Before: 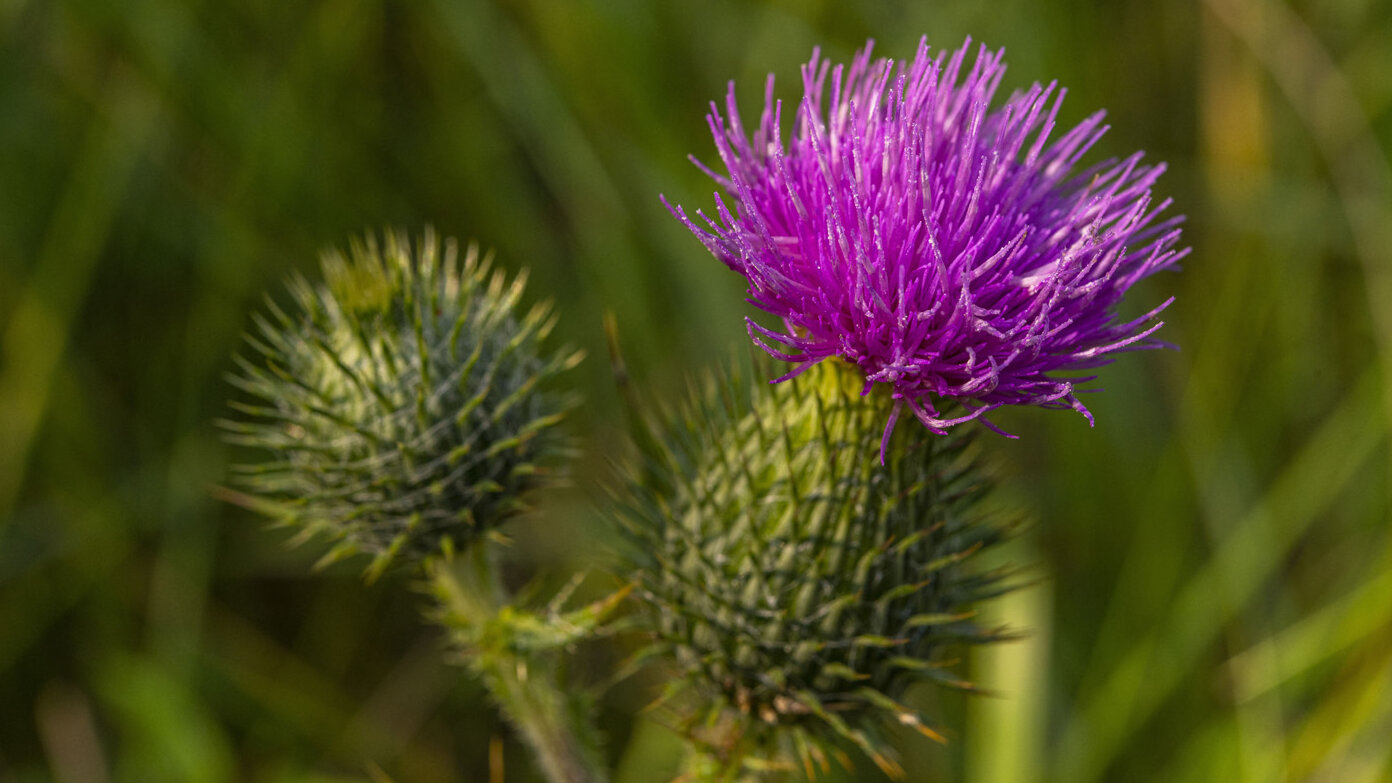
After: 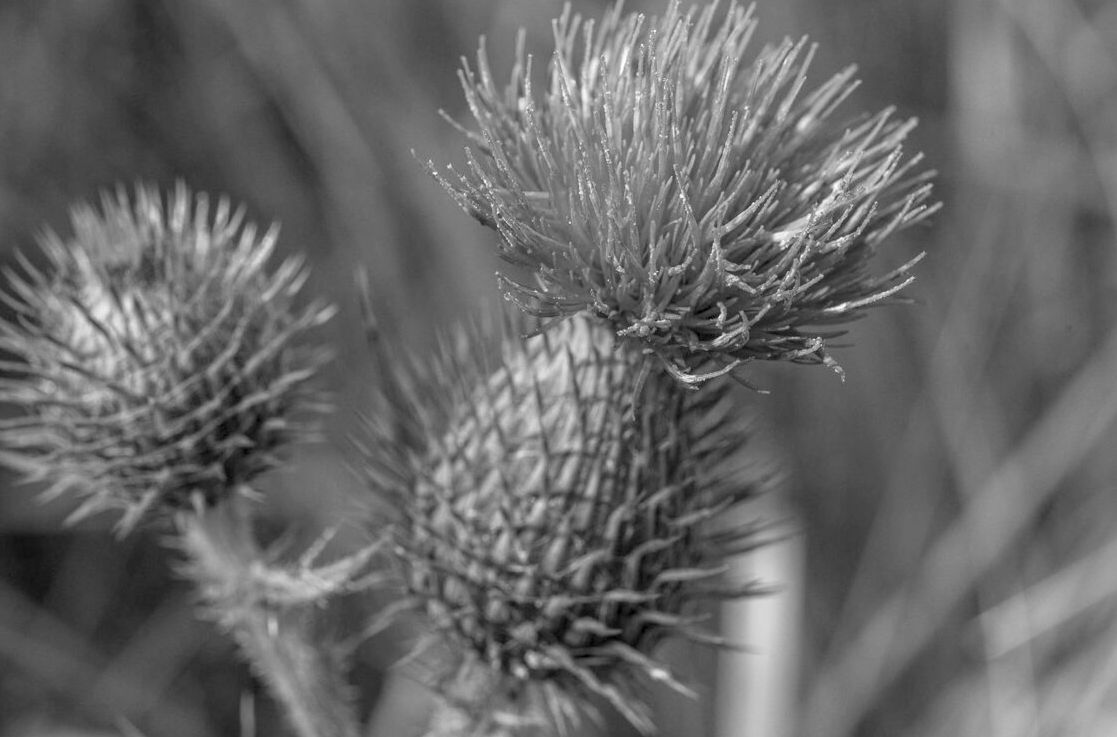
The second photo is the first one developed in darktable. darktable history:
crop and rotate: left 17.959%, top 5.771%, right 1.742%
monochrome: on, module defaults
white balance: red 1.05, blue 1.072
levels: black 3.83%, white 90.64%, levels [0.044, 0.416, 0.908]
